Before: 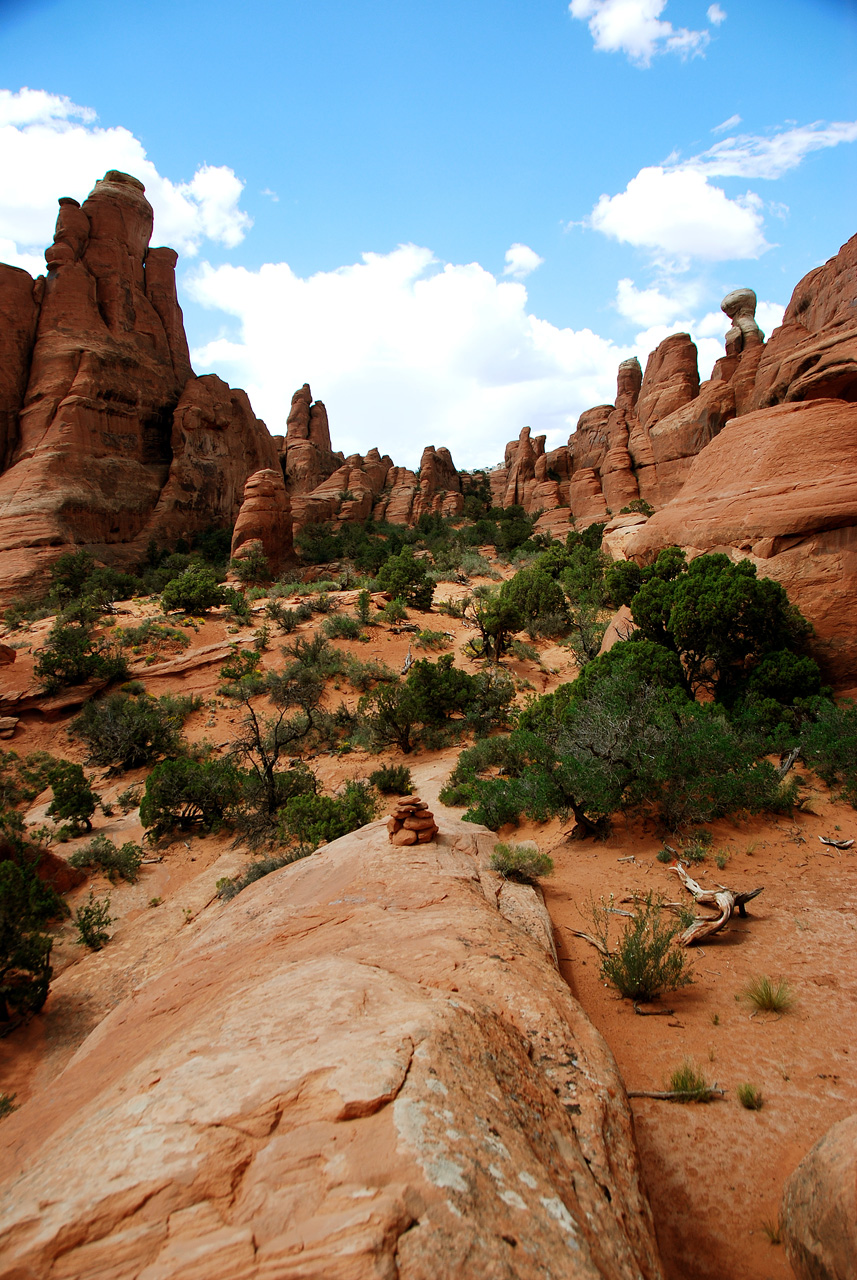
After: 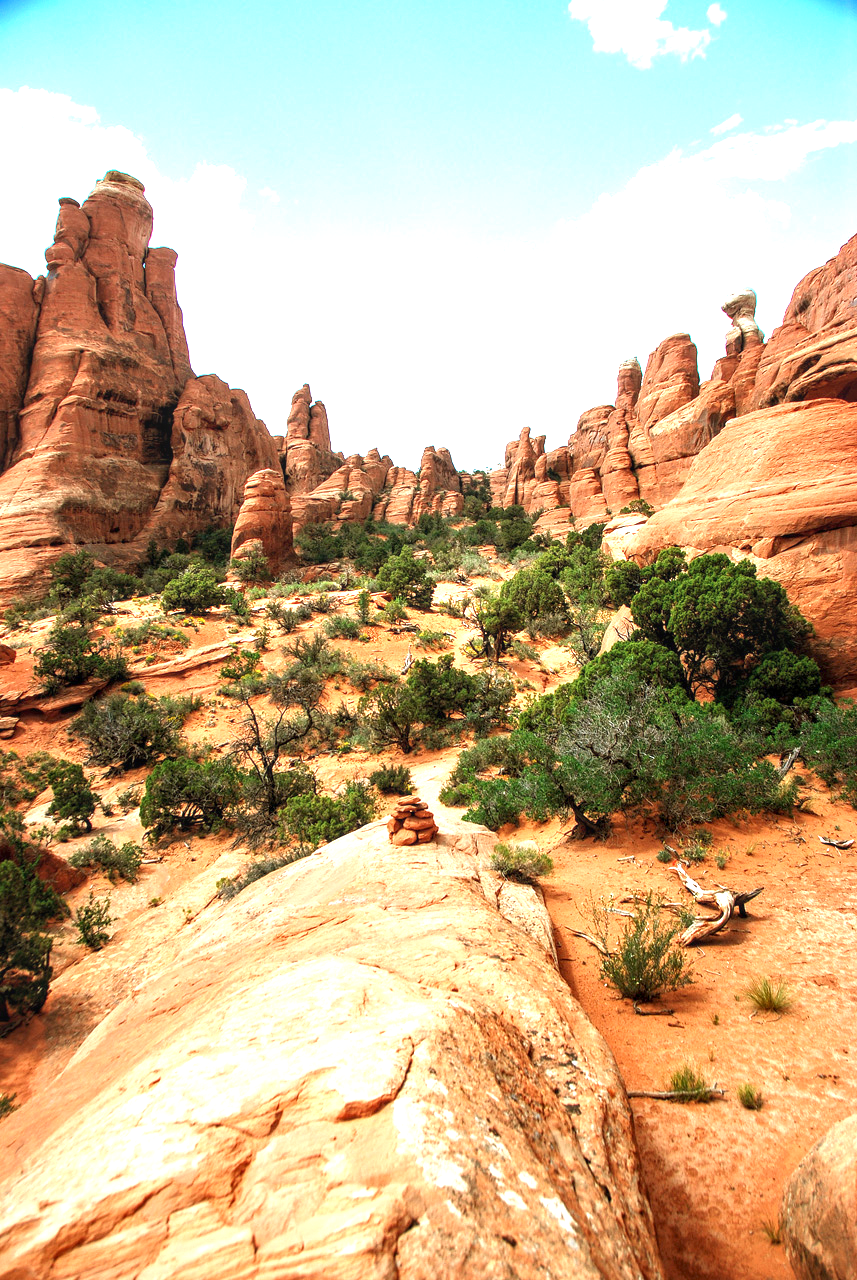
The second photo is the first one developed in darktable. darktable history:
exposure: black level correction 0, exposure 1.623 EV, compensate highlight preservation false
local contrast: on, module defaults
